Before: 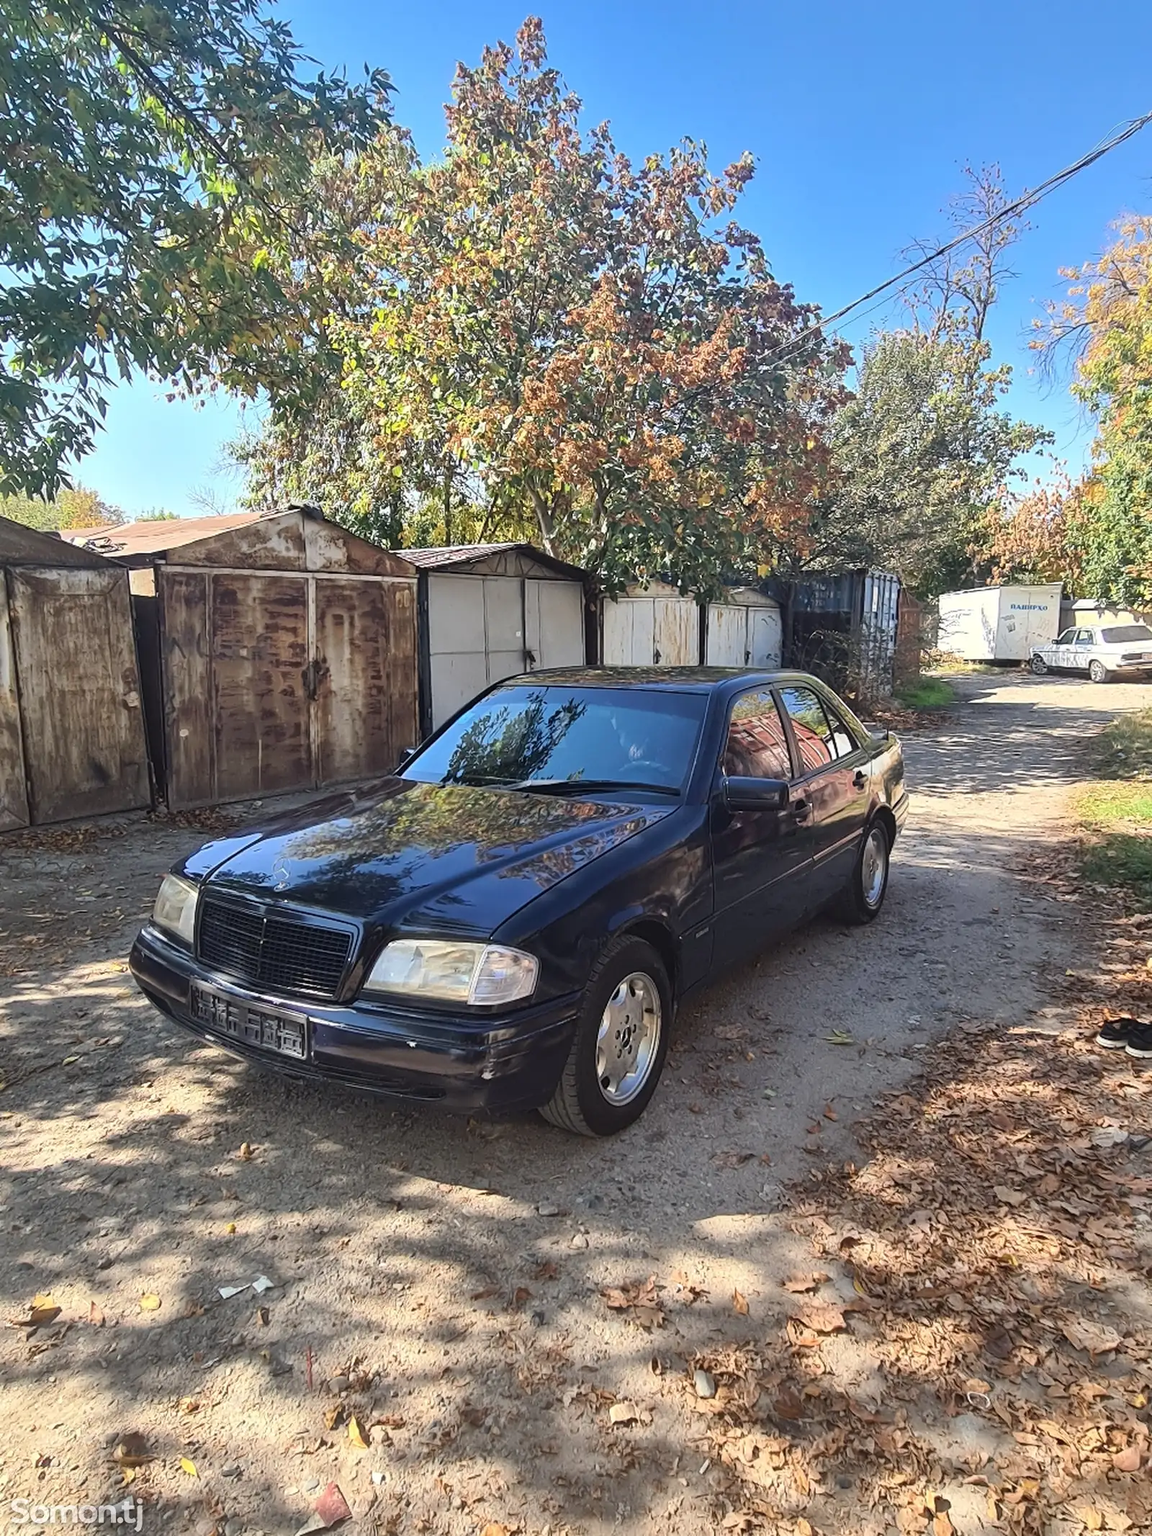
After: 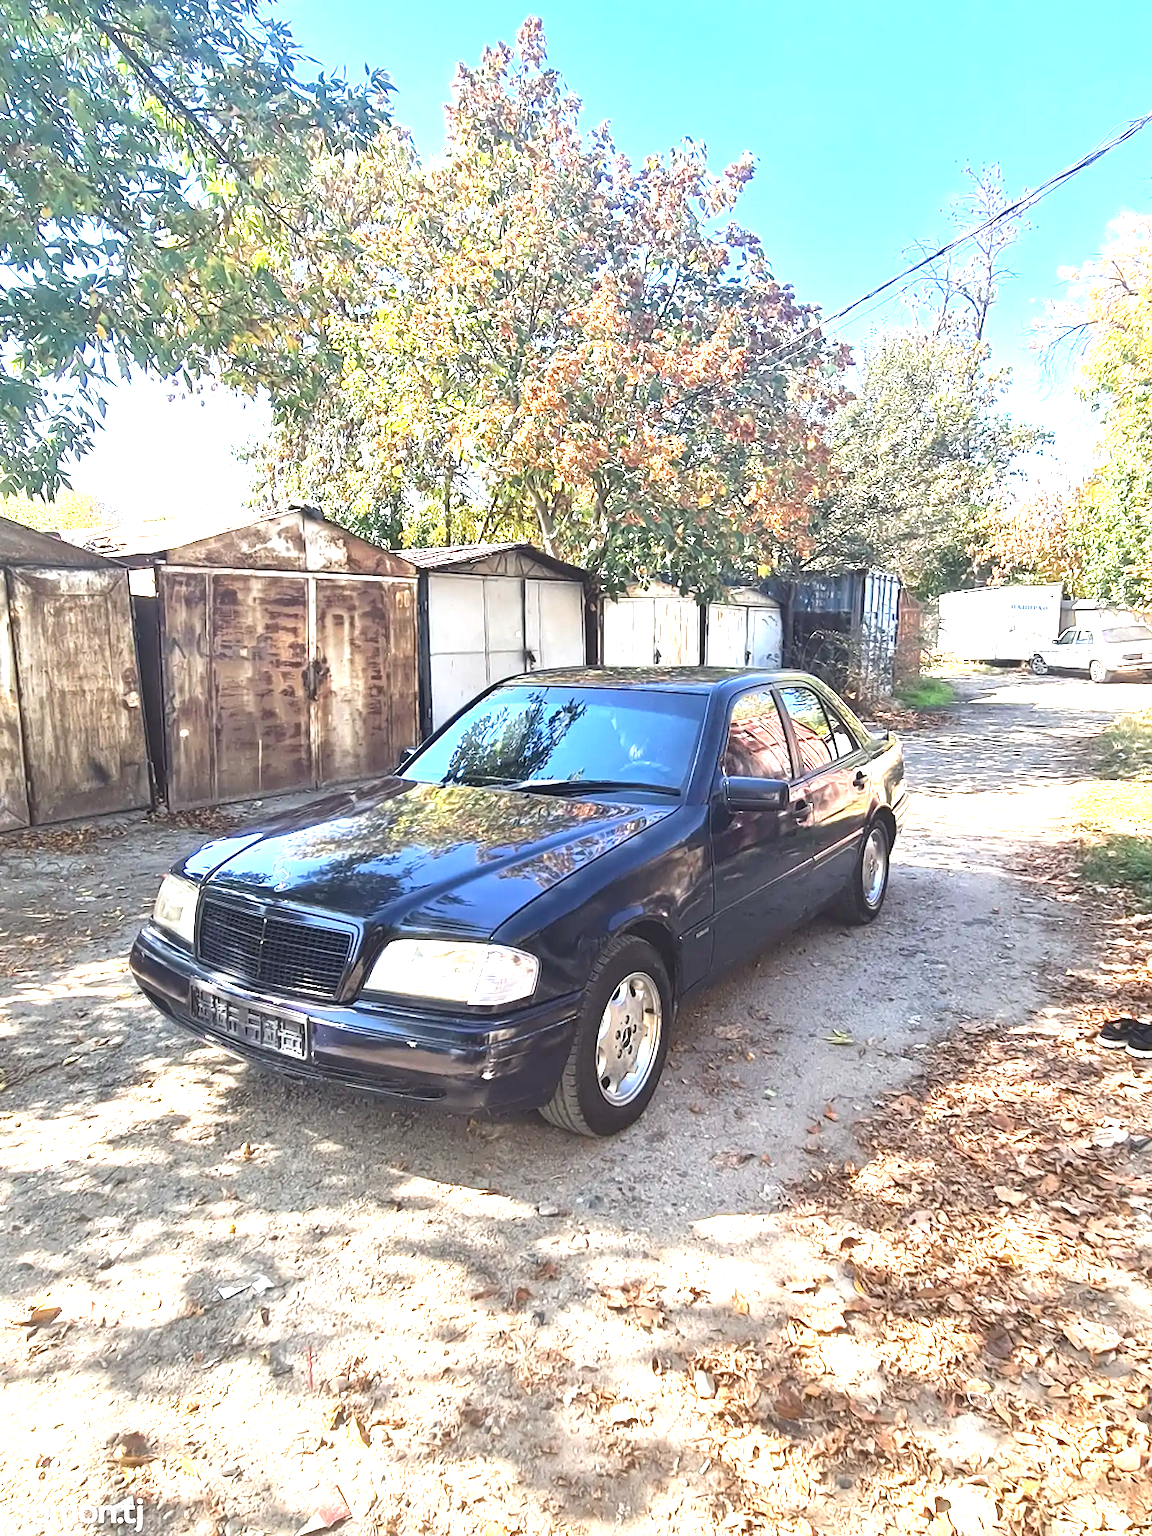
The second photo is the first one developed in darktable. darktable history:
exposure: black level correction 0, exposure 1.625 EV, compensate exposure bias true, compensate highlight preservation false
